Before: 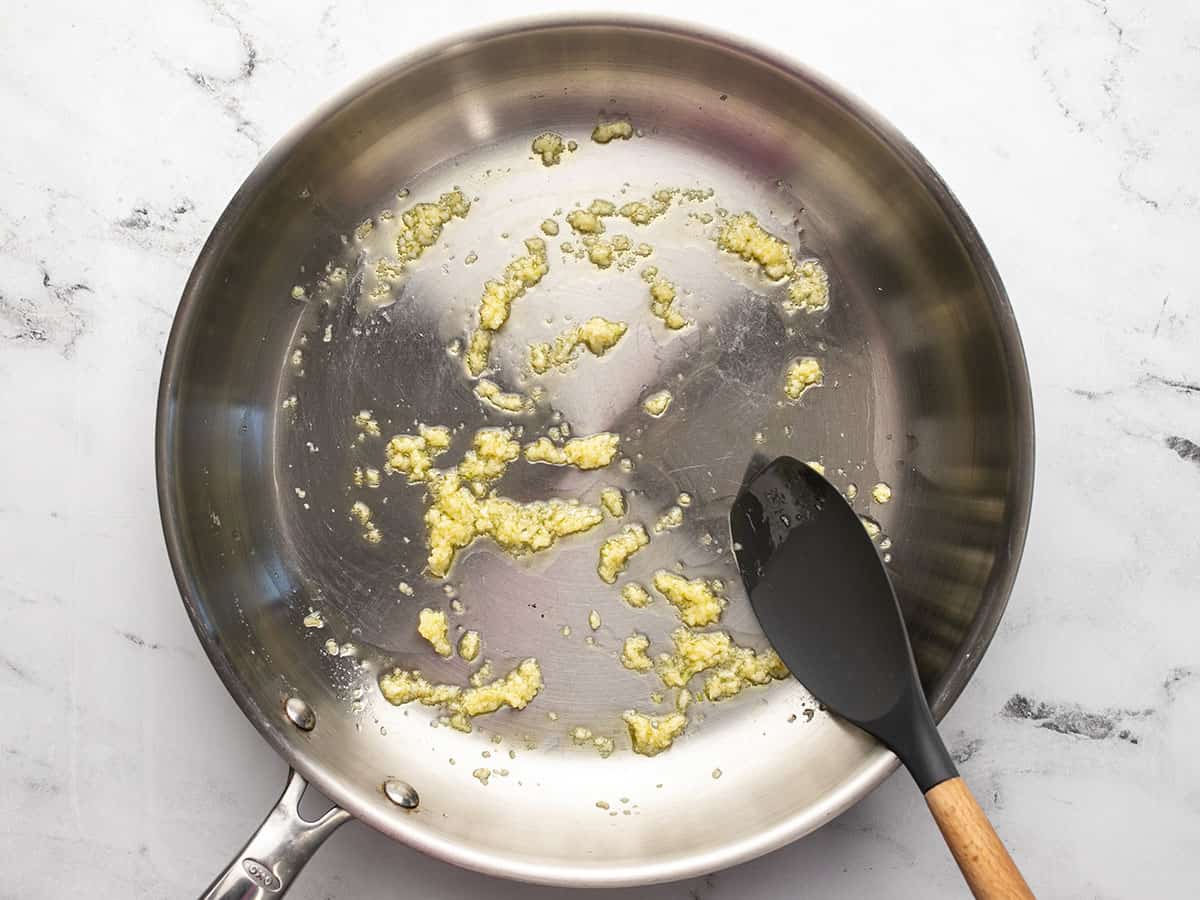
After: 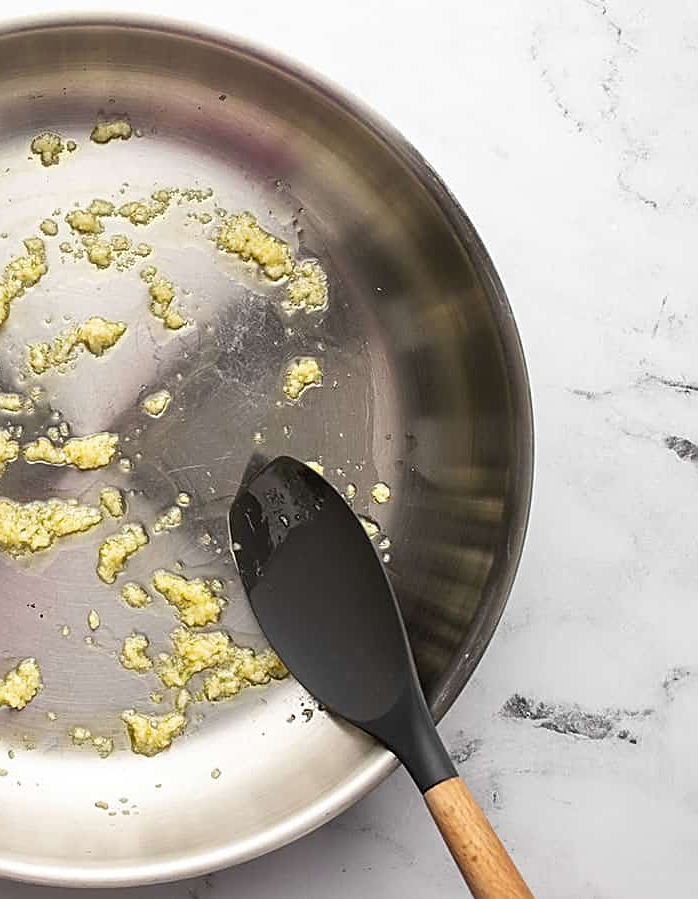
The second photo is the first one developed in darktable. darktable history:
sharpen: on, module defaults
crop: left 41.787%
